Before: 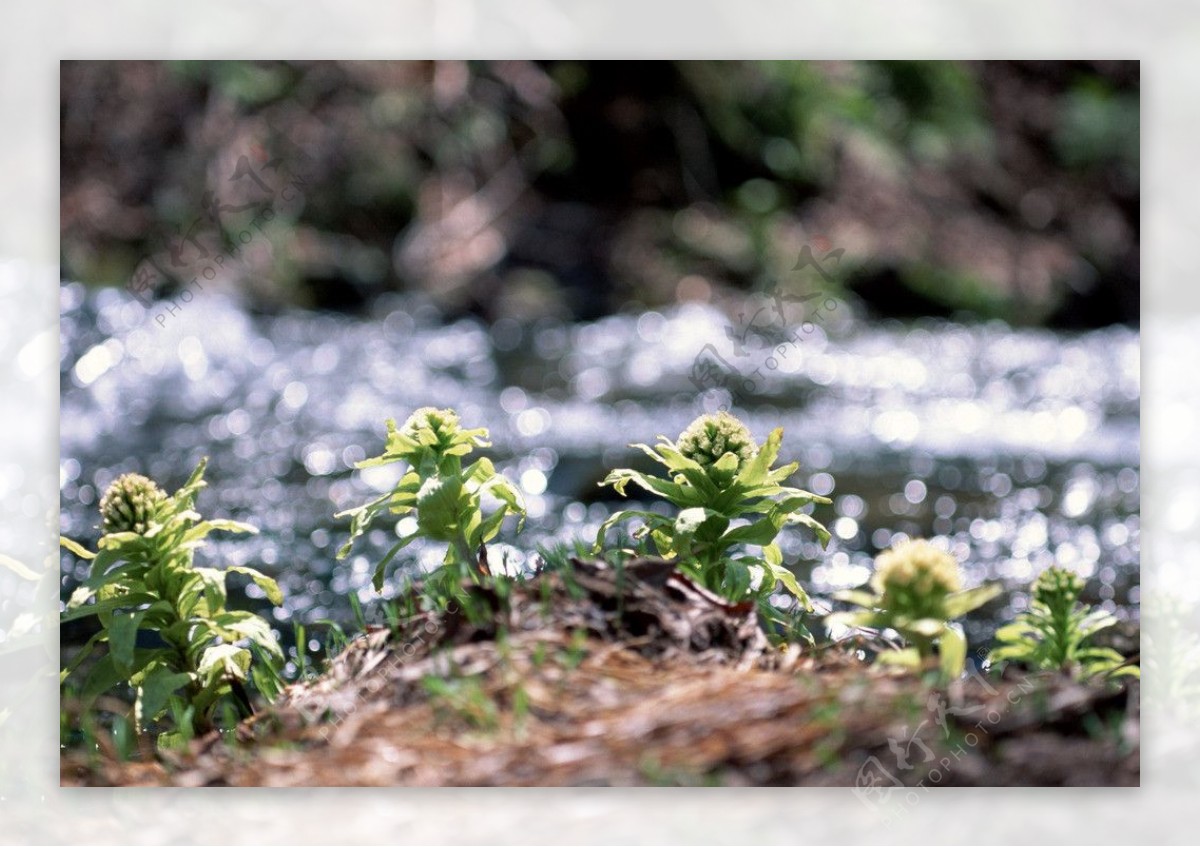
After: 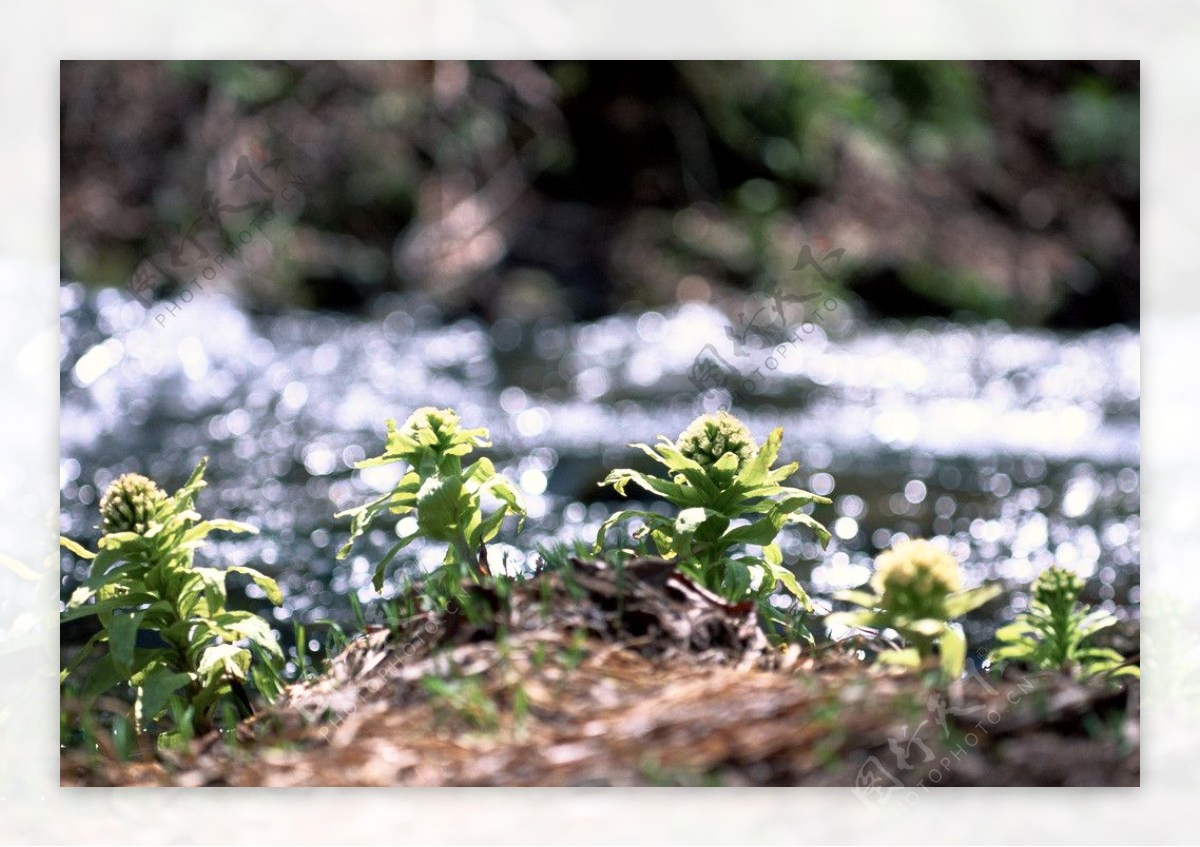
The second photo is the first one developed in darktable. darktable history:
base curve: curves: ch0 [(0, 0) (0.257, 0.25) (0.482, 0.586) (0.757, 0.871) (1, 1)]
